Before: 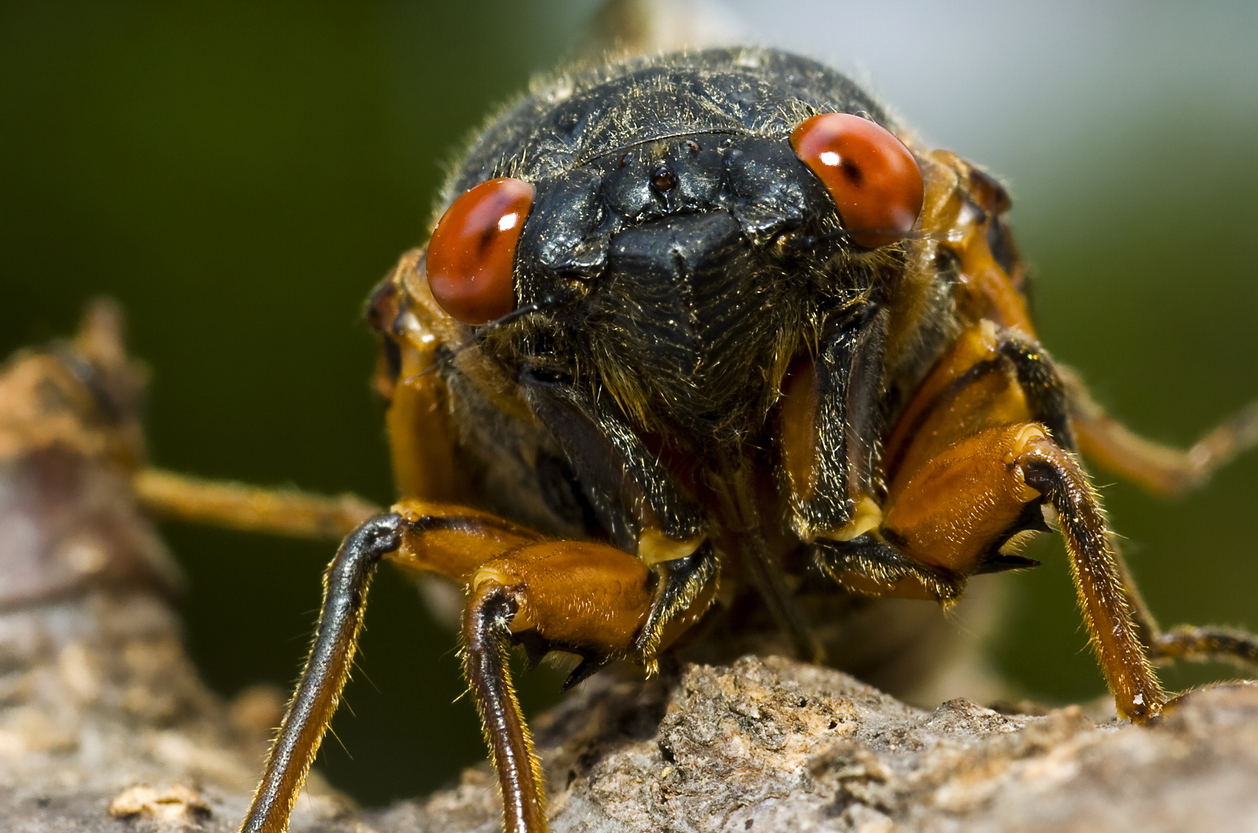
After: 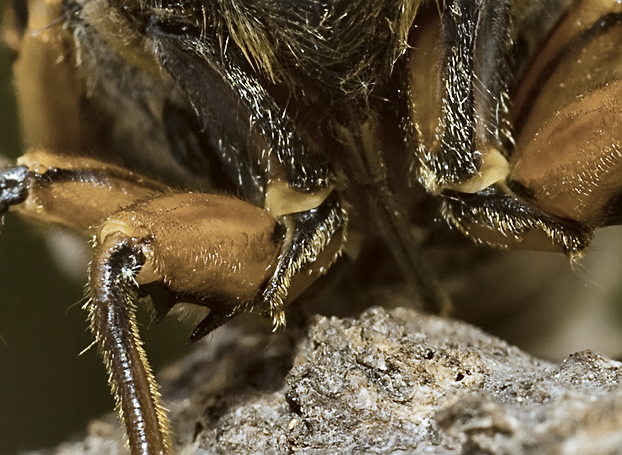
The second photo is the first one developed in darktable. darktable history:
contrast brightness saturation: contrast -0.05, saturation -0.41
crop: left 29.672%, top 41.786%, right 20.851%, bottom 3.487%
shadows and highlights: shadows 52.42, soften with gaussian
color correction: highlights a* -3.28, highlights b* -6.24, shadows a* 3.1, shadows b* 5.19
sharpen: on, module defaults
color contrast: green-magenta contrast 0.8, blue-yellow contrast 1.1, unbound 0
